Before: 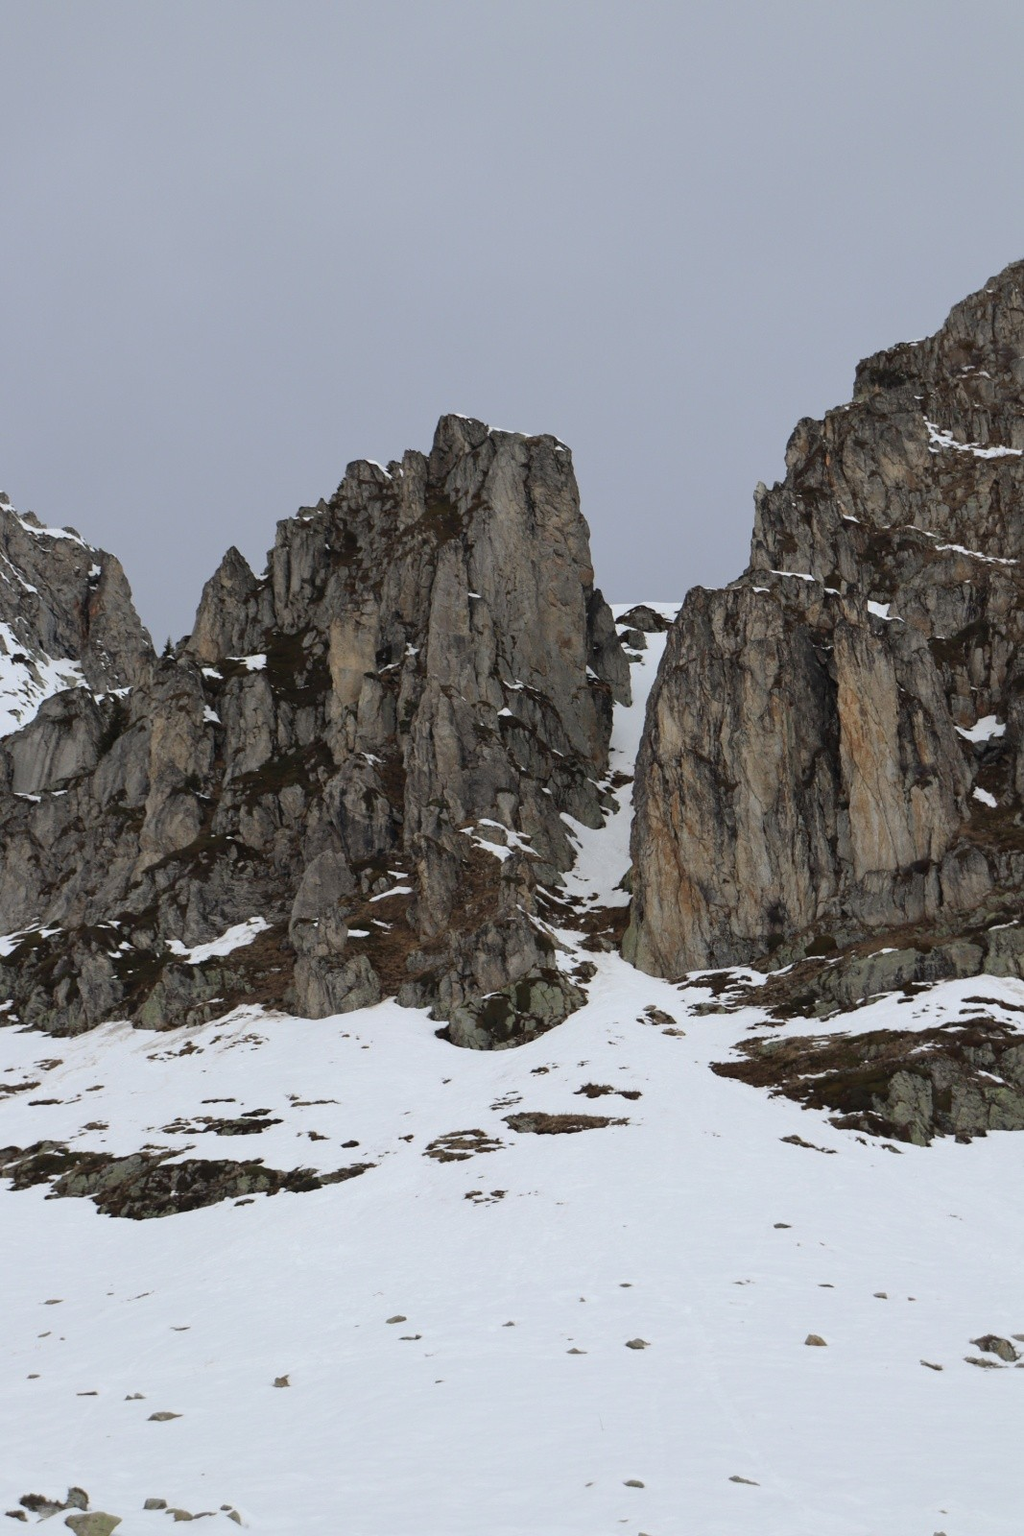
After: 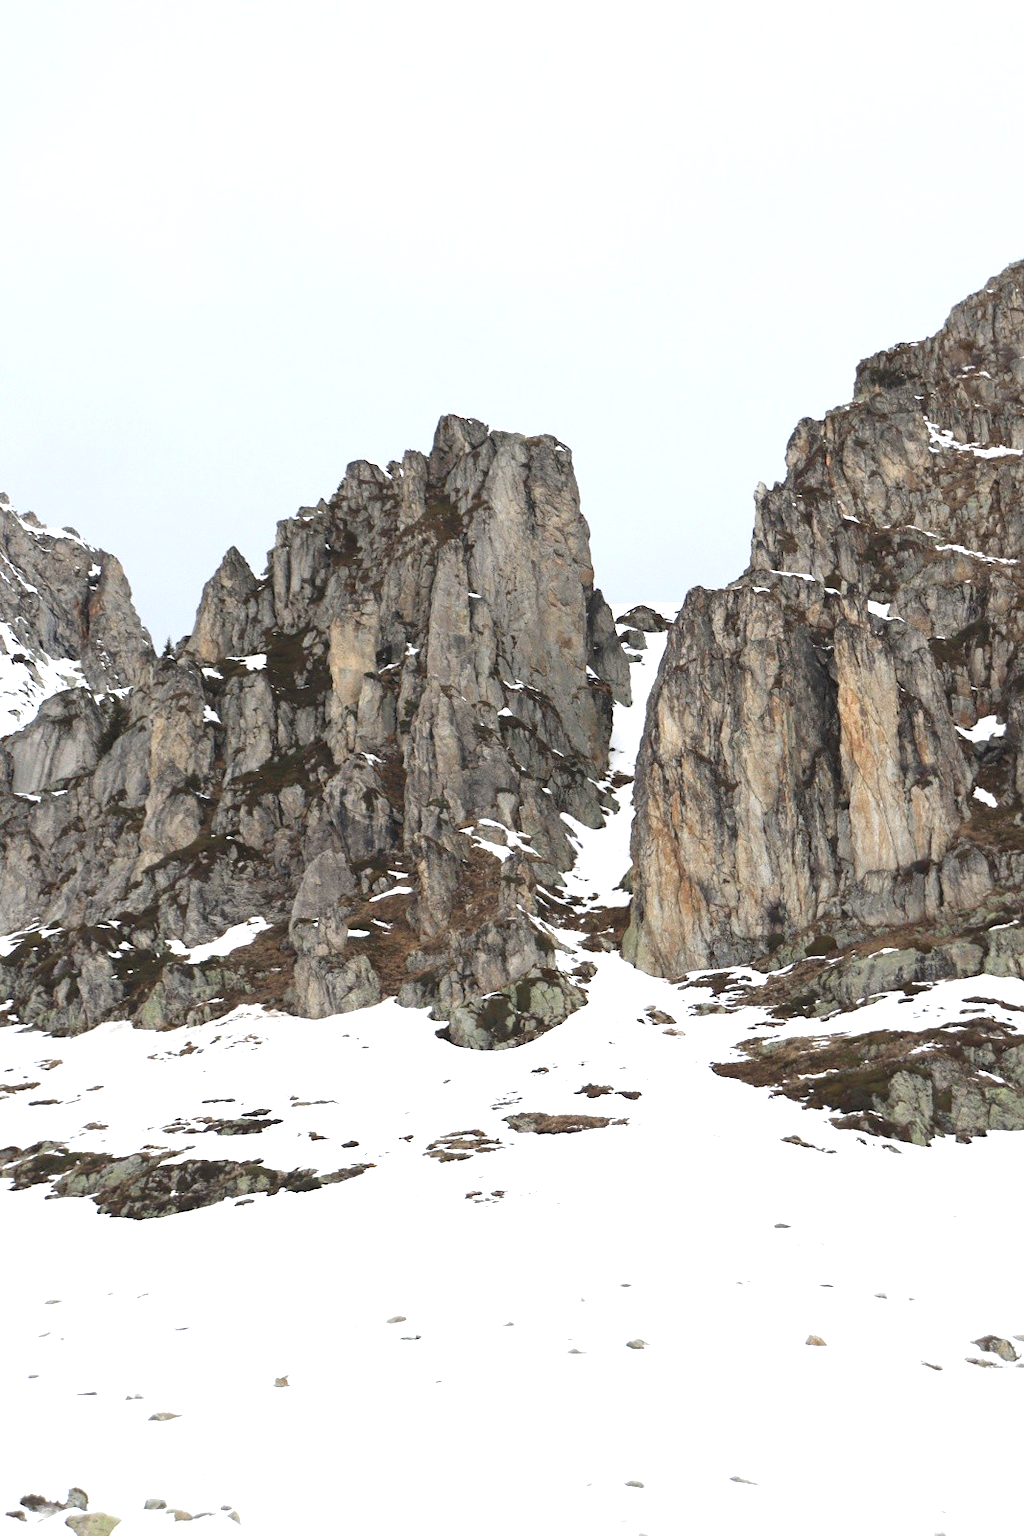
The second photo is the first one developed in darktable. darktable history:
exposure: black level correction -0.002, exposure 1.358 EV, compensate highlight preservation false
